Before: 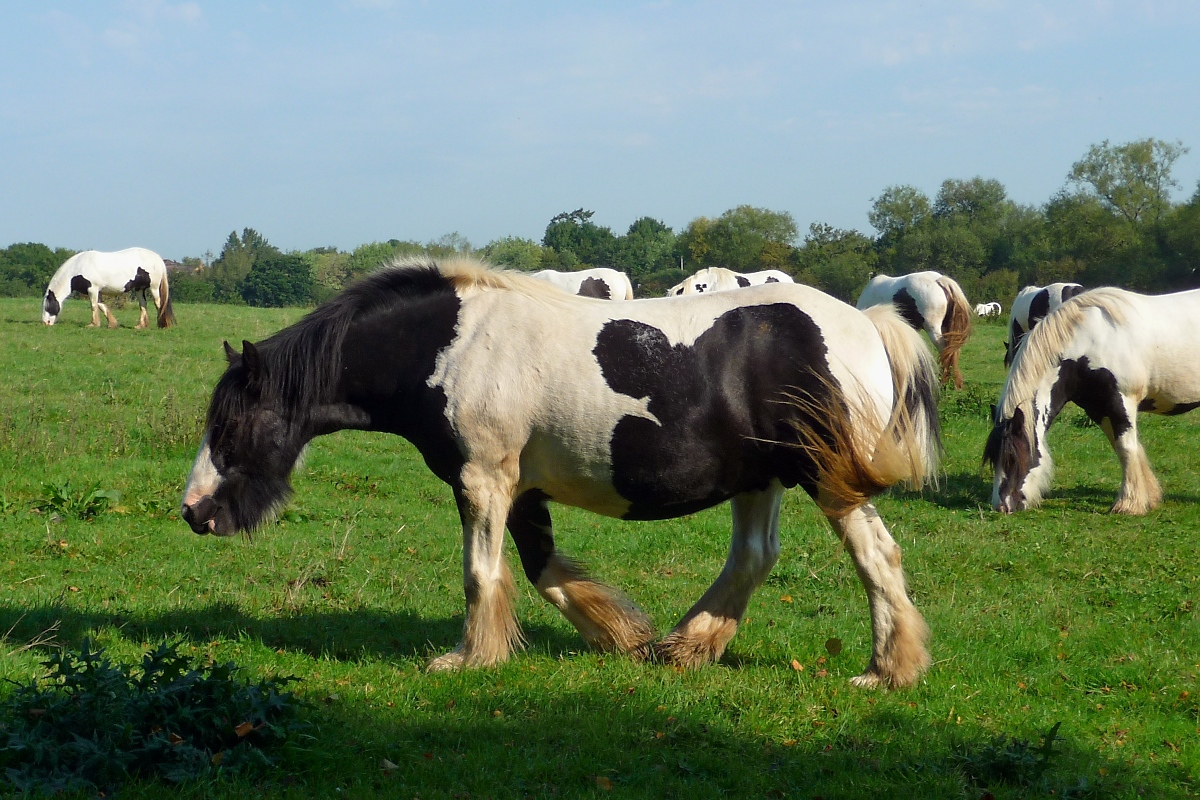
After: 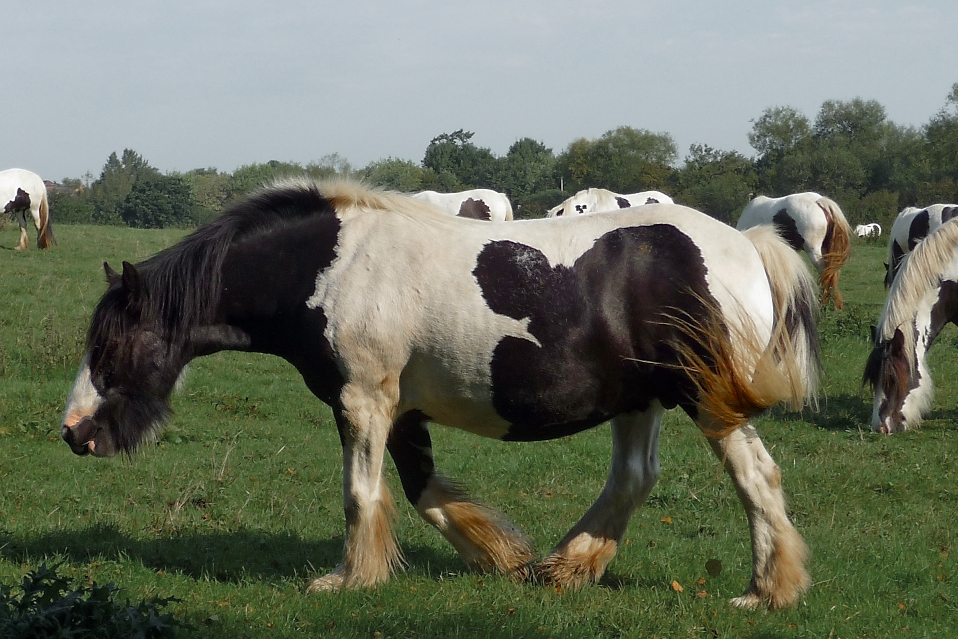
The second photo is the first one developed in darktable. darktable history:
crop and rotate: left 10.071%, top 10.071%, right 10.02%, bottom 10.02%
color zones: curves: ch0 [(0, 0.48) (0.209, 0.398) (0.305, 0.332) (0.429, 0.493) (0.571, 0.5) (0.714, 0.5) (0.857, 0.5) (1, 0.48)]; ch1 [(0, 0.736) (0.143, 0.625) (0.225, 0.371) (0.429, 0.256) (0.571, 0.241) (0.714, 0.213) (0.857, 0.48) (1, 0.736)]; ch2 [(0, 0.448) (0.143, 0.498) (0.286, 0.5) (0.429, 0.5) (0.571, 0.5) (0.714, 0.5) (0.857, 0.5) (1, 0.448)]
